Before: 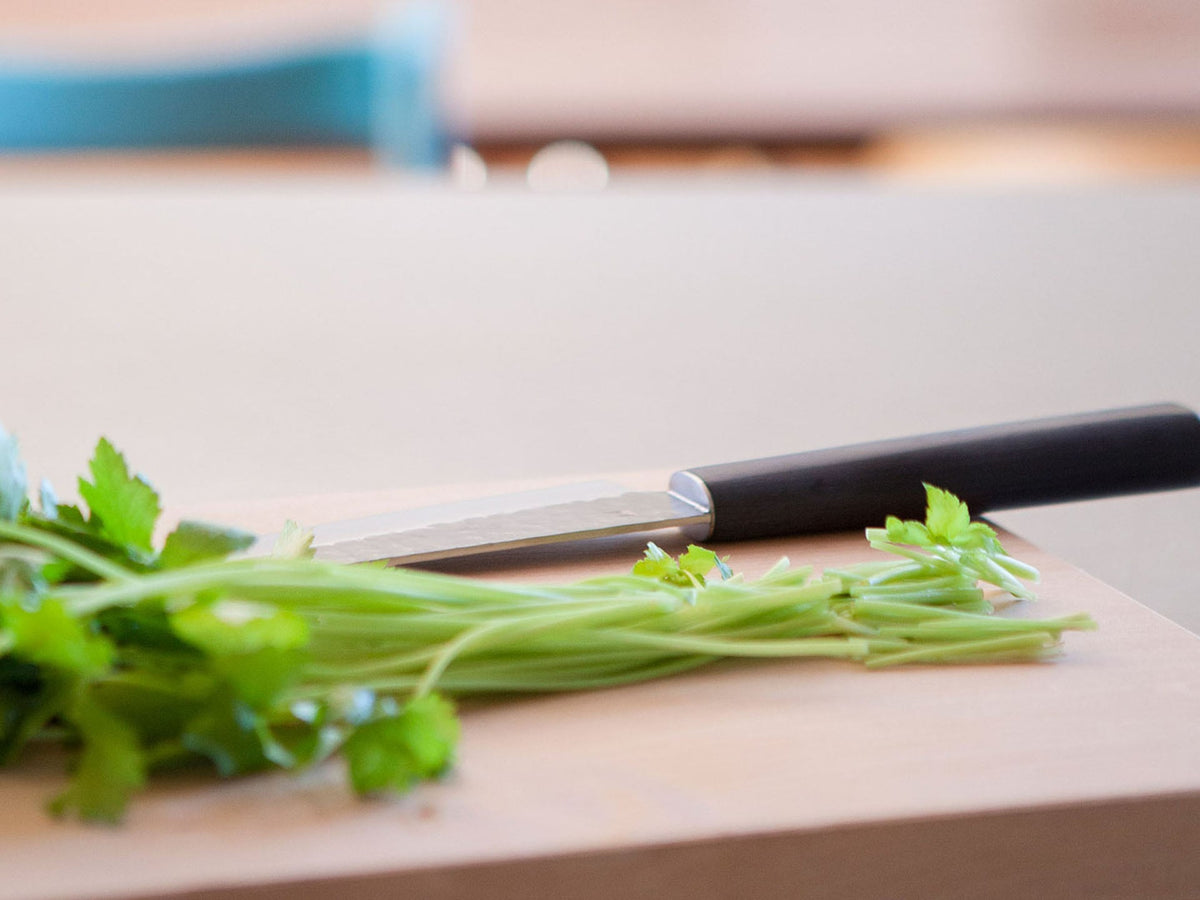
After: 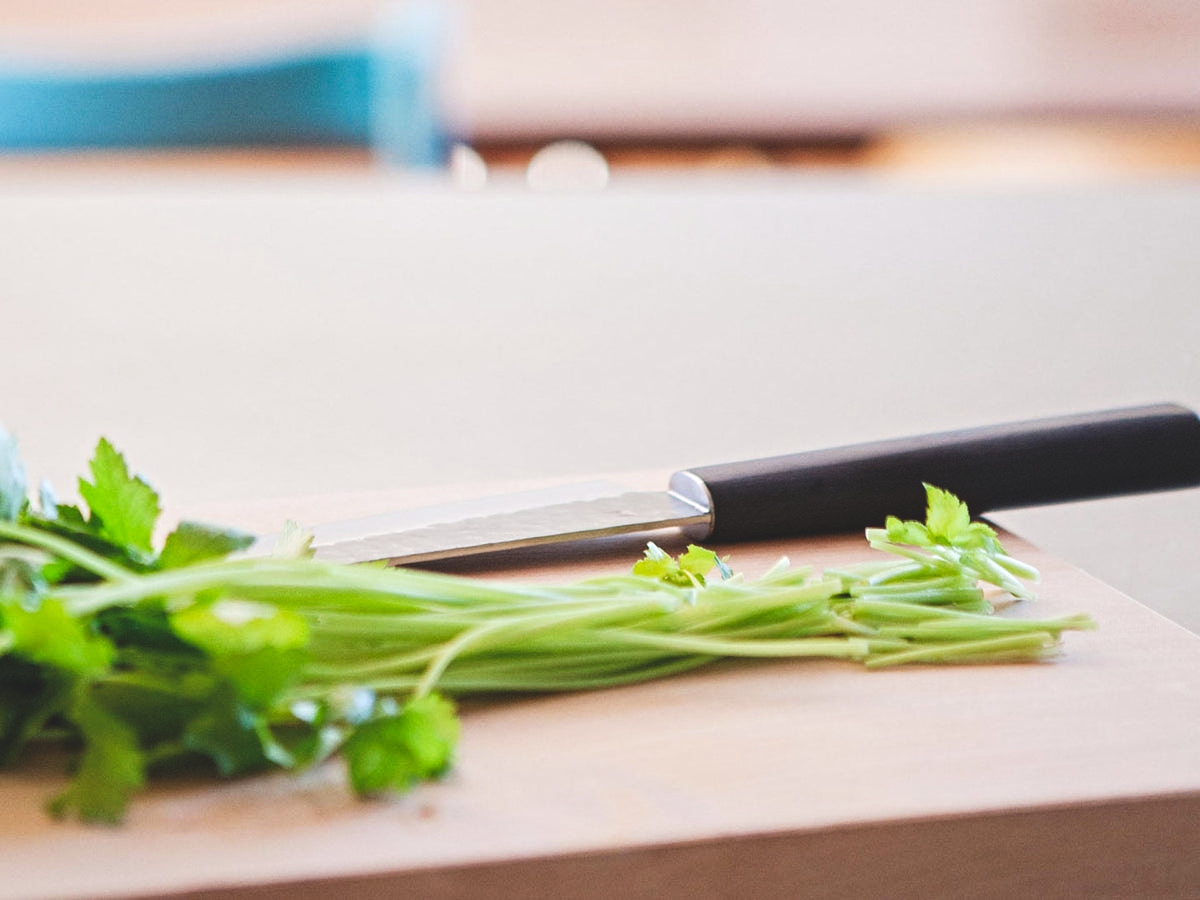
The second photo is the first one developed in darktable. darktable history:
tone curve: curves: ch0 [(0, 0.129) (0.187, 0.207) (0.729, 0.789) (1, 1)], preserve colors none
contrast equalizer: y [[0.5, 0.501, 0.525, 0.597, 0.58, 0.514], [0.5 ×6], [0.5 ×6], [0 ×6], [0 ×6]]
